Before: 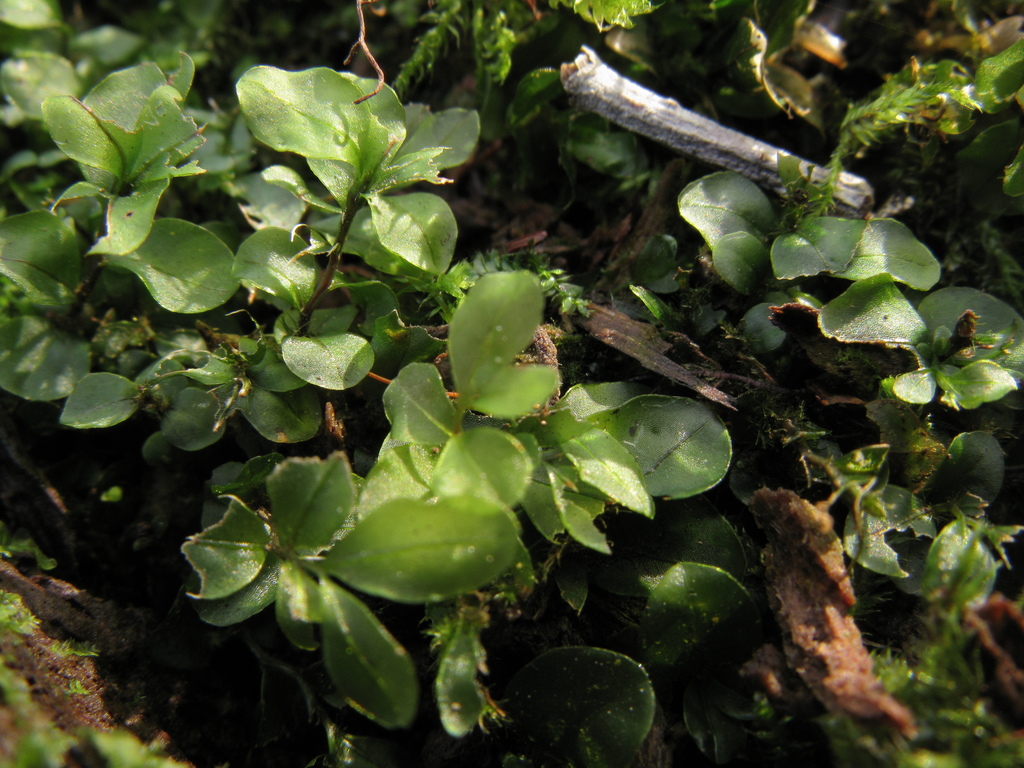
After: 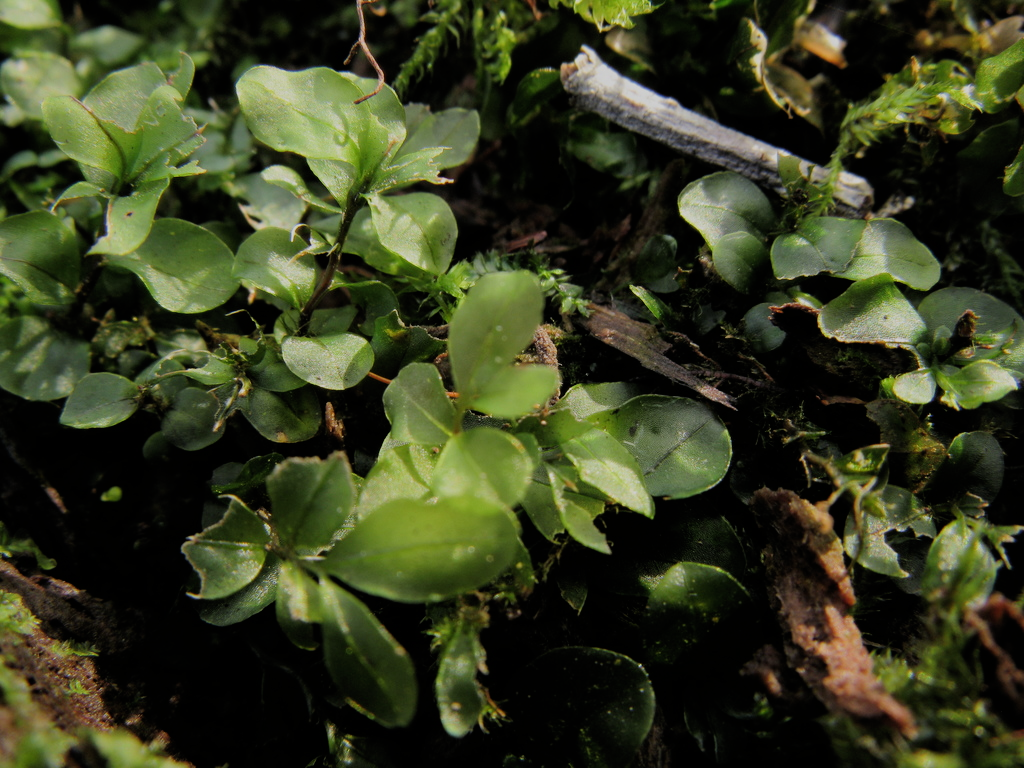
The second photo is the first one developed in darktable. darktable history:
filmic rgb: black relative exposure -7.18 EV, white relative exposure 5.34 EV, hardness 3.02
